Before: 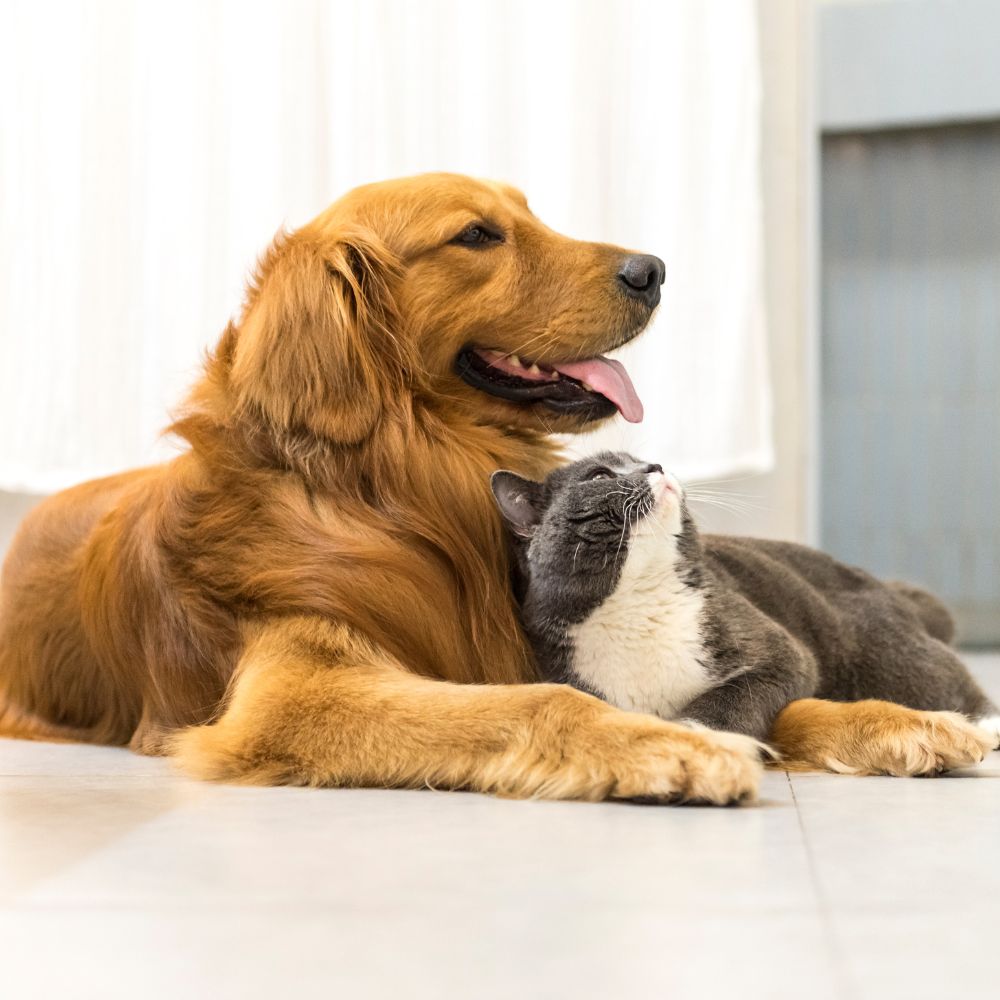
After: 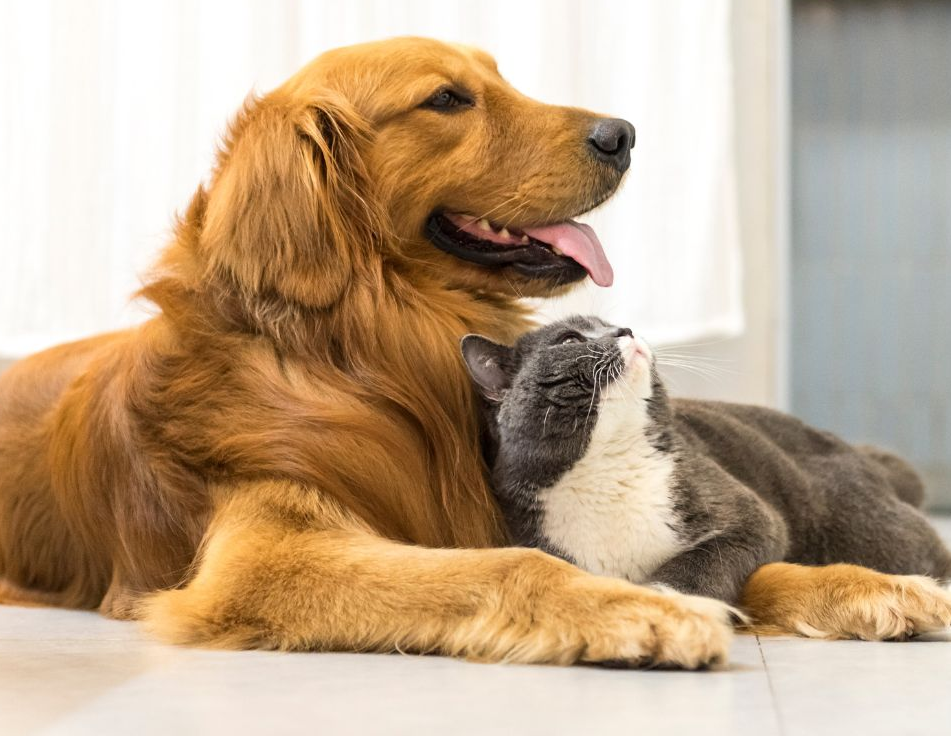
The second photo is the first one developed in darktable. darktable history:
crop and rotate: left 3.004%, top 13.601%, right 1.881%, bottom 12.75%
